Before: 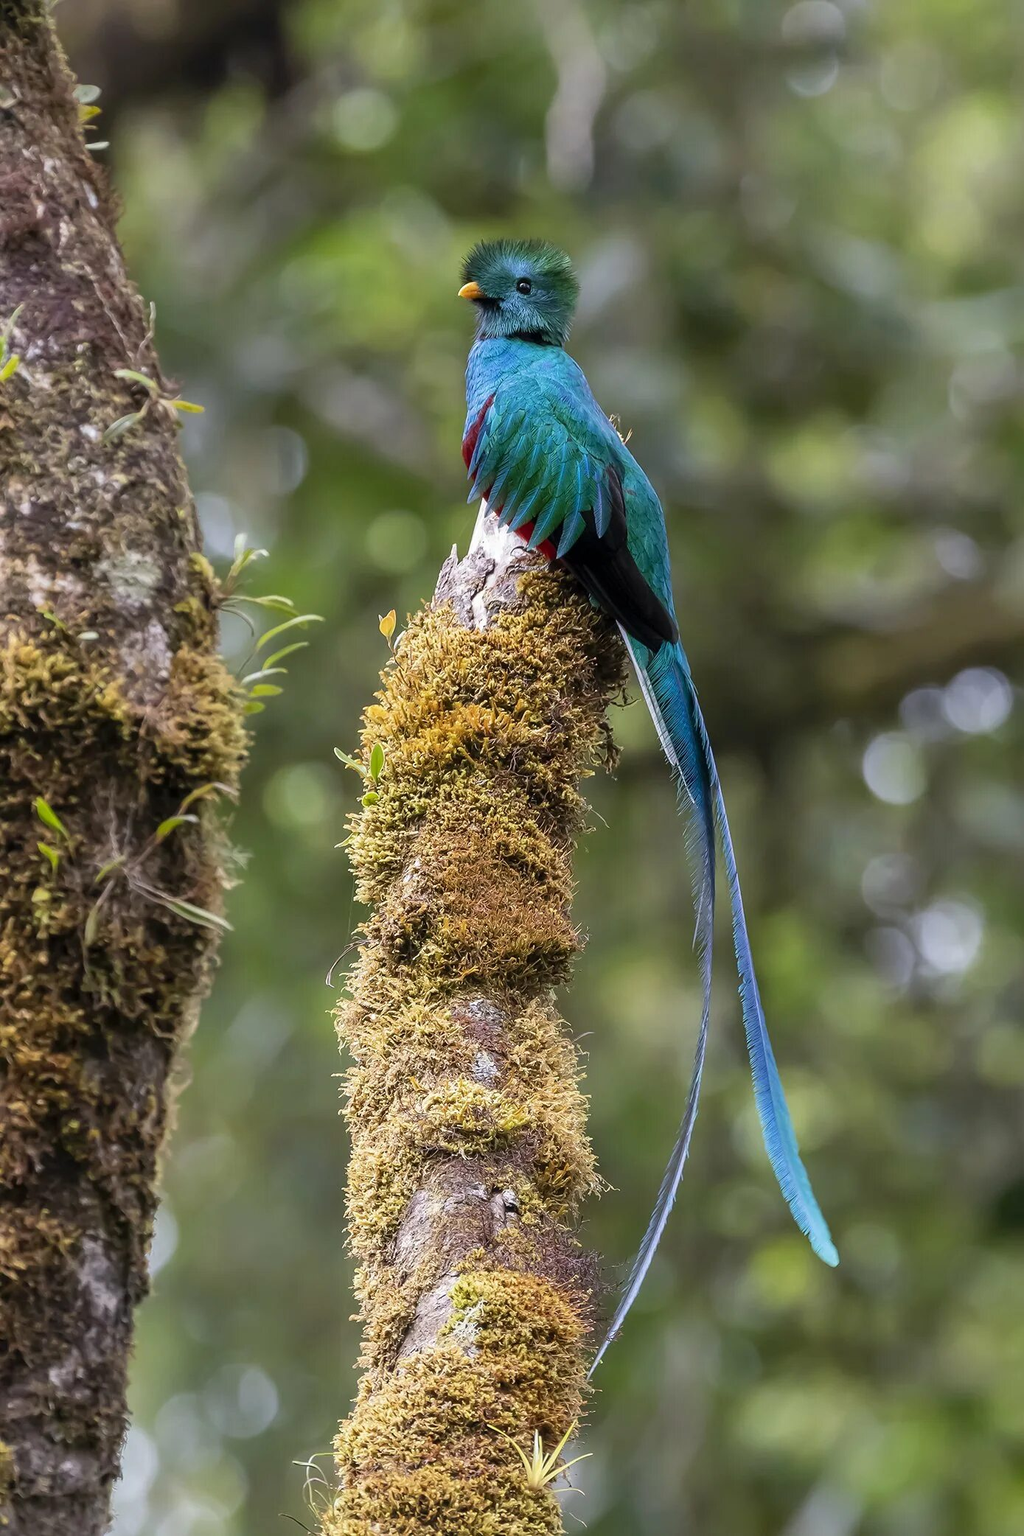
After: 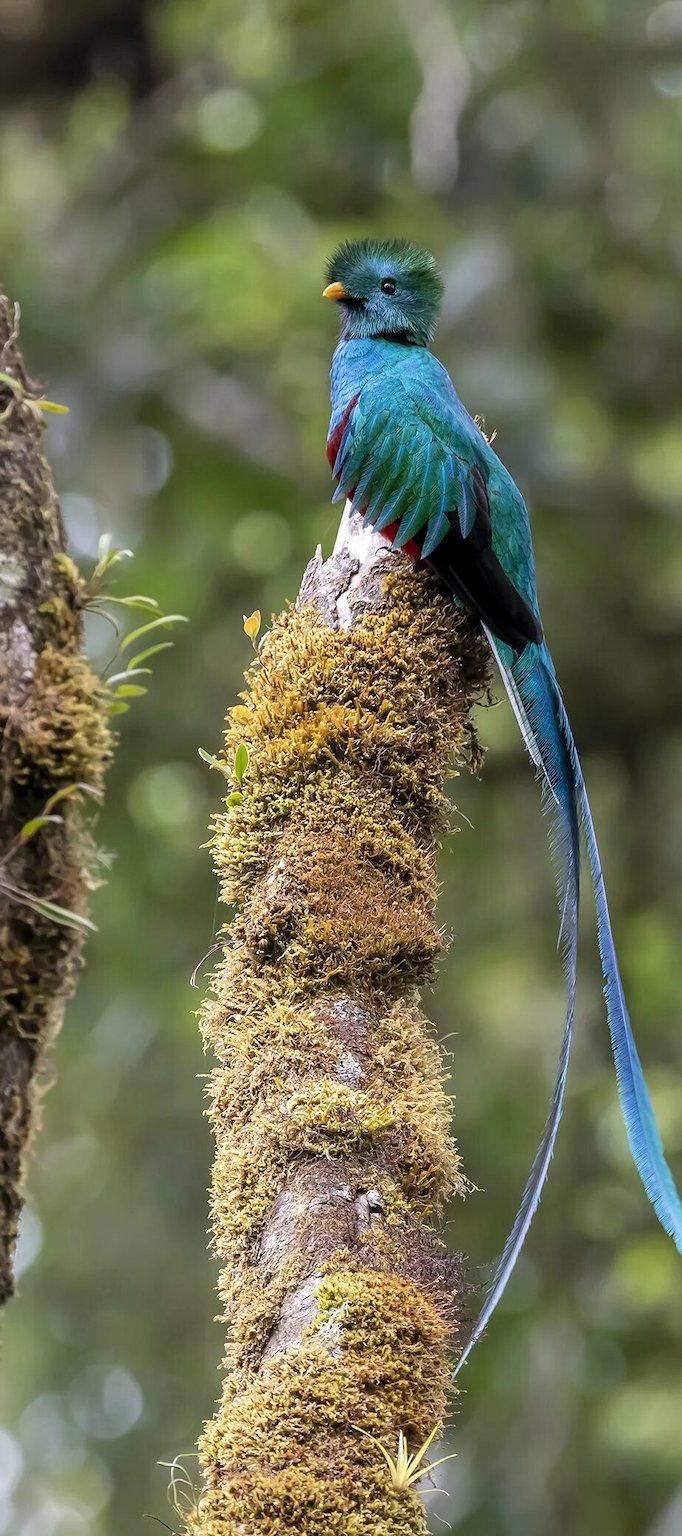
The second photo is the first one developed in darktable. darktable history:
crop and rotate: left 13.336%, right 20.019%
local contrast: highlights 106%, shadows 98%, detail 119%, midtone range 0.2
